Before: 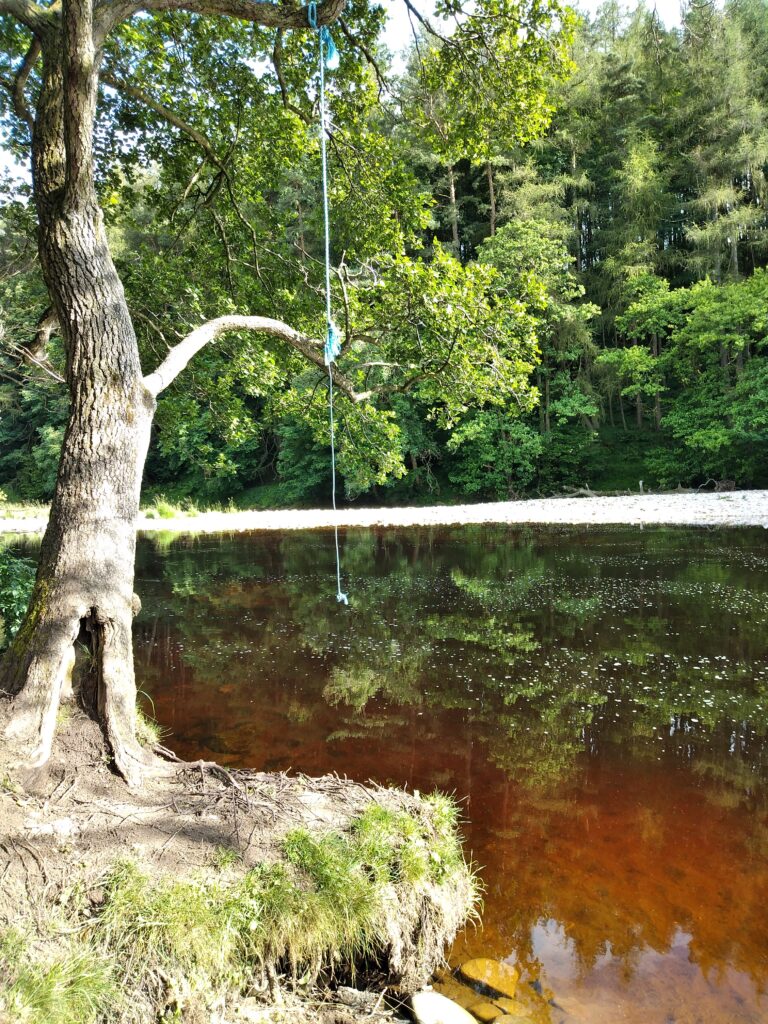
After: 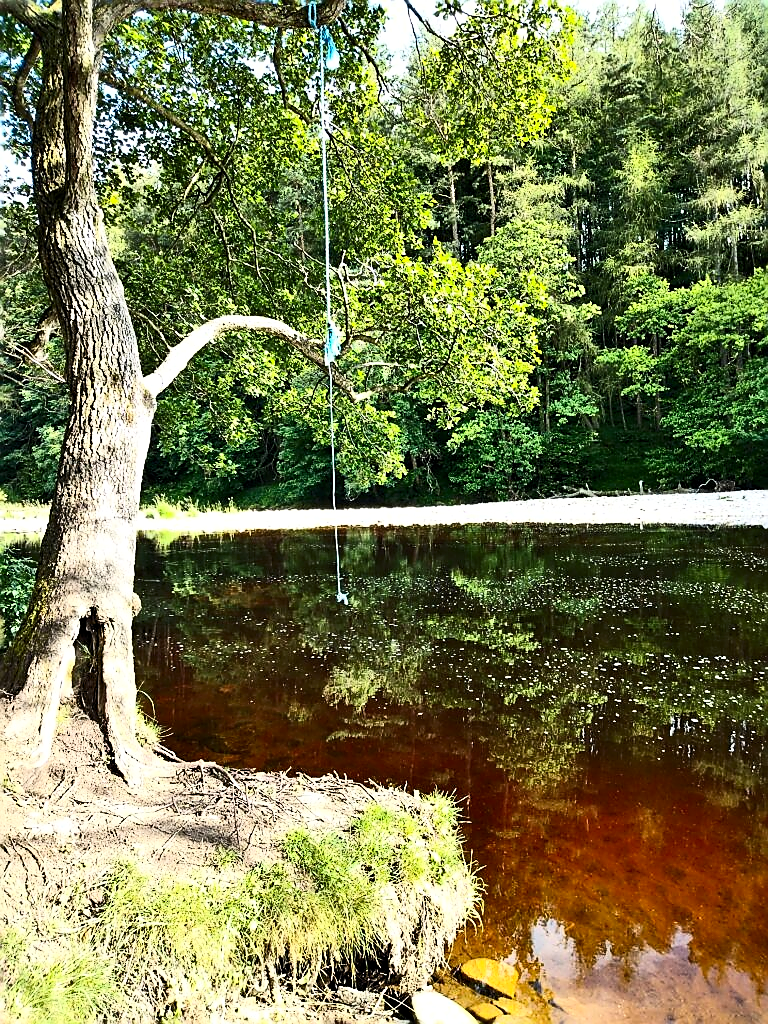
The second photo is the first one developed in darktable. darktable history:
contrast brightness saturation: contrast 0.4, brightness 0.1, saturation 0.21
sharpen: radius 1.4, amount 1.25, threshold 0.7
levels: levels [0.016, 0.5, 0.996]
